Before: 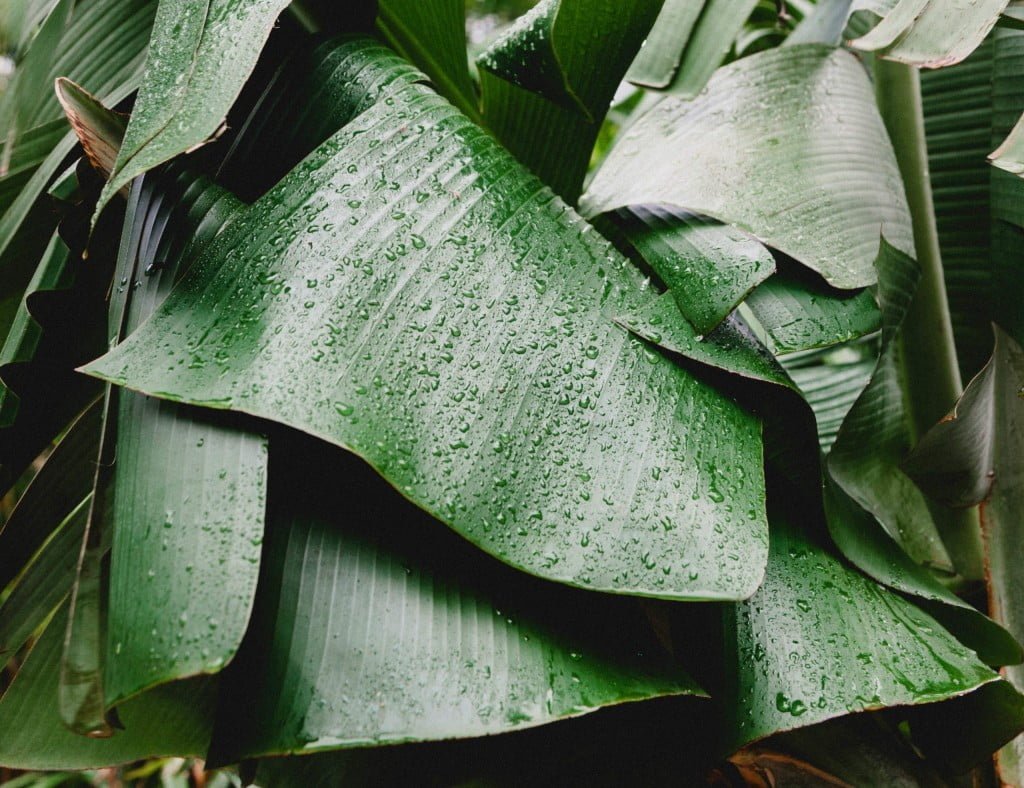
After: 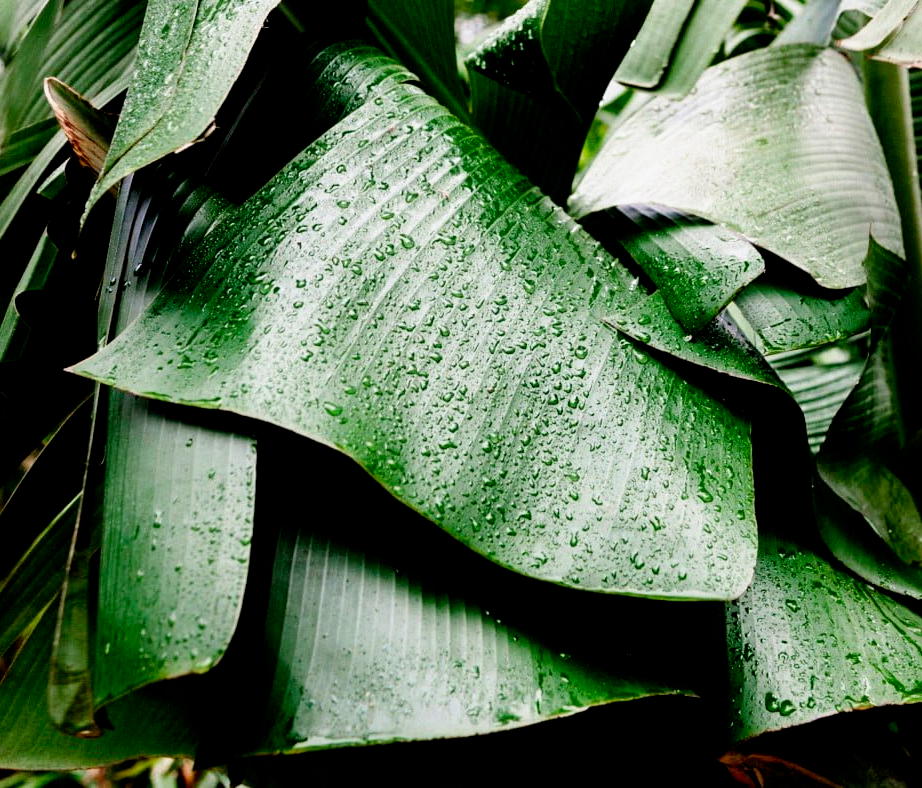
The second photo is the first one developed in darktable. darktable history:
filmic rgb: black relative exposure -5.5 EV, white relative exposure 2.5 EV, threshold 3 EV, target black luminance 0%, hardness 4.51, latitude 67.35%, contrast 1.453, shadows ↔ highlights balance -3.52%, preserve chrominance no, color science v4 (2020), contrast in shadows soft, enable highlight reconstruction true
crop and rotate: left 1.088%, right 8.807%
